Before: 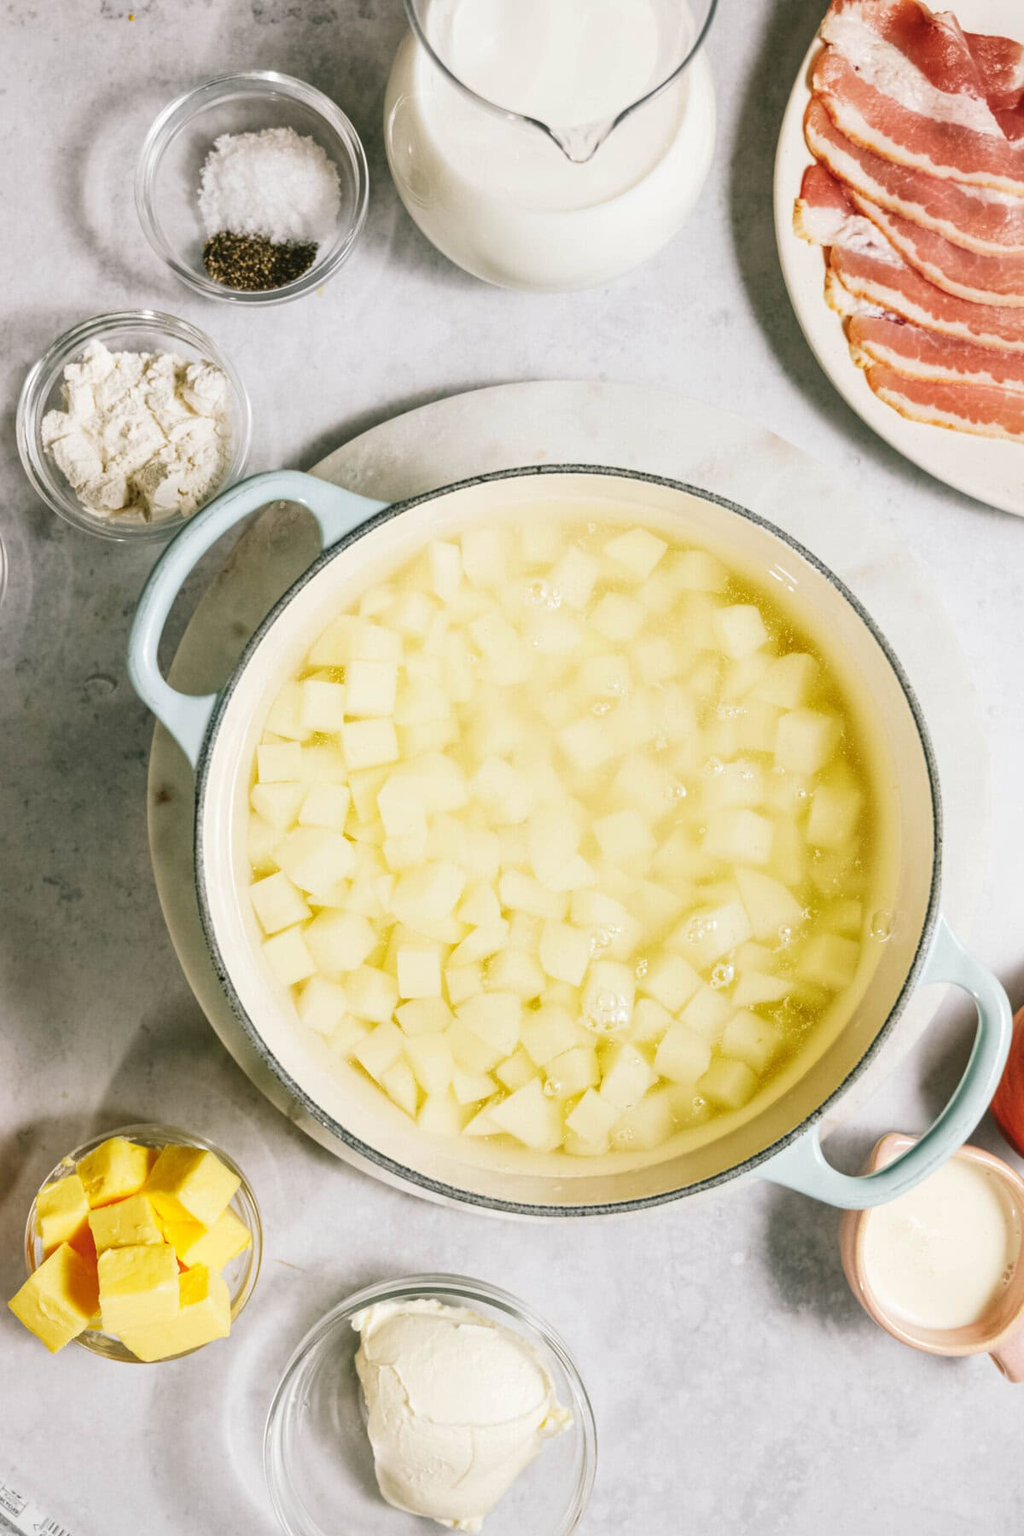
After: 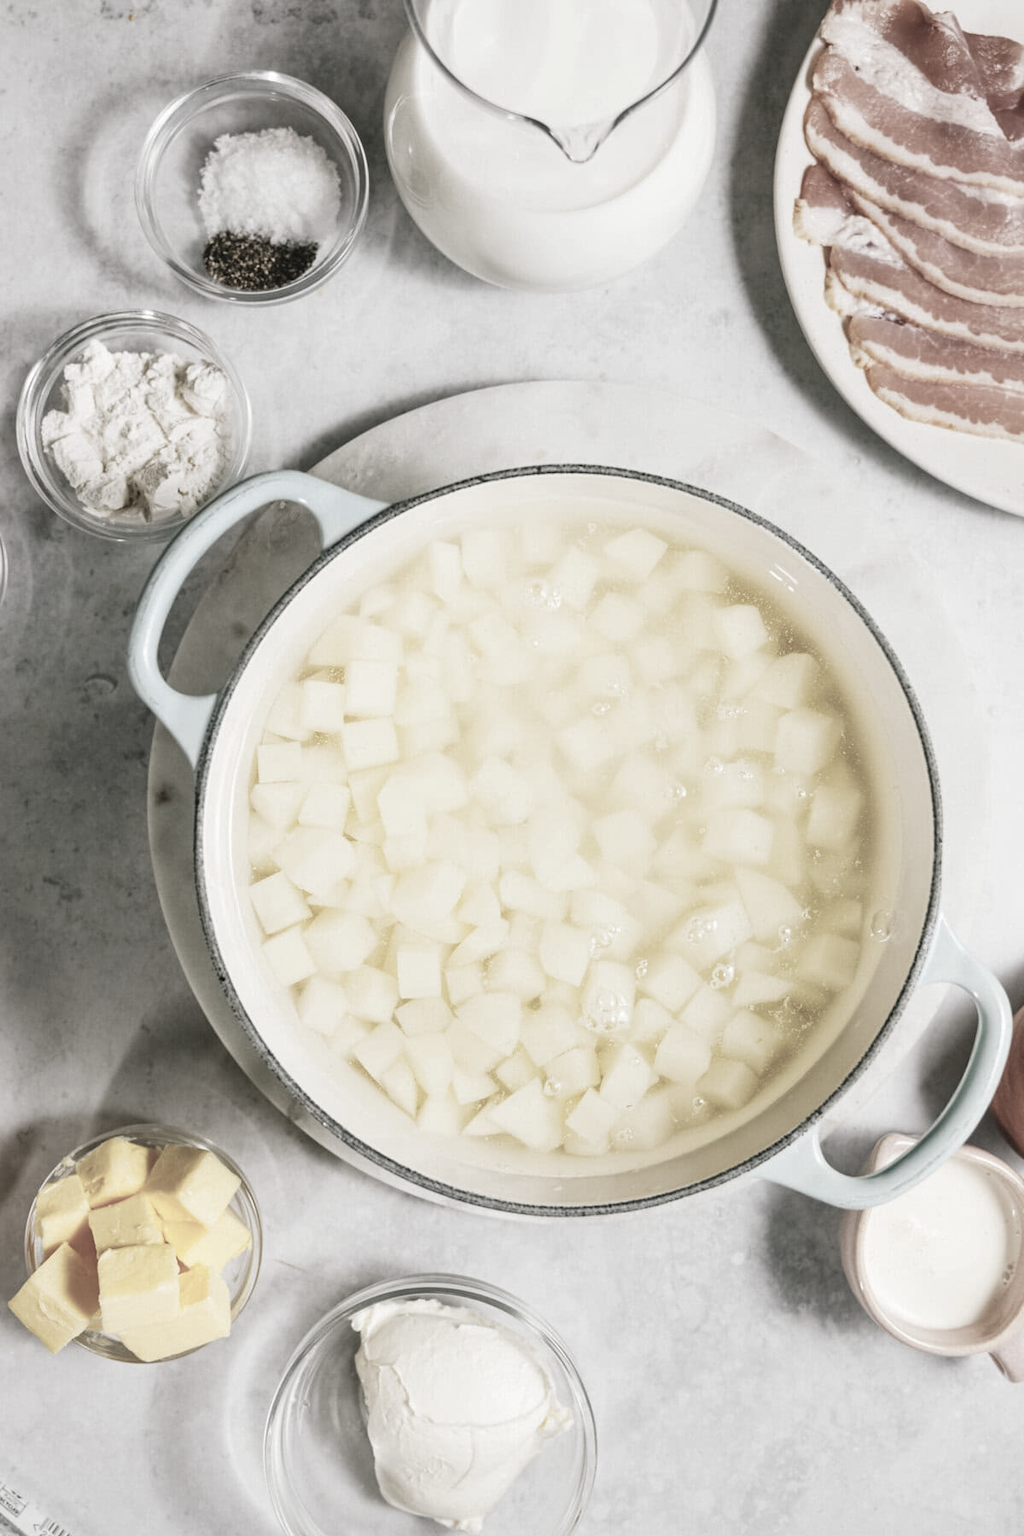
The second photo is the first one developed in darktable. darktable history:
color zones: curves: ch1 [(0.238, 0.163) (0.476, 0.2) (0.733, 0.322) (0.848, 0.134)]
